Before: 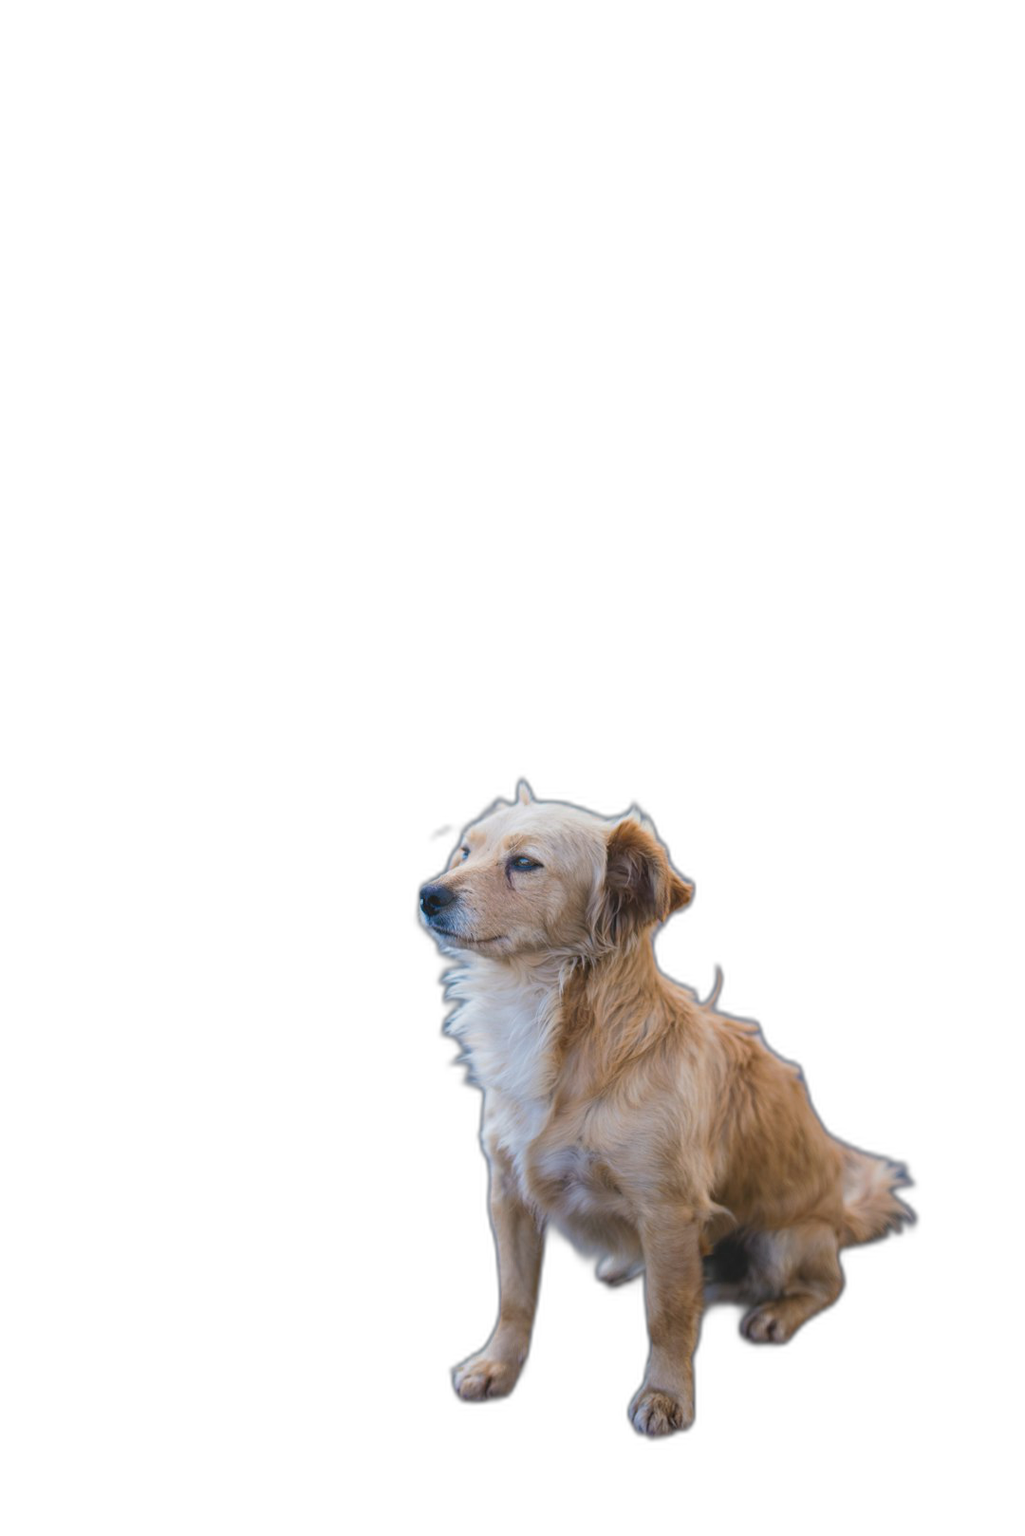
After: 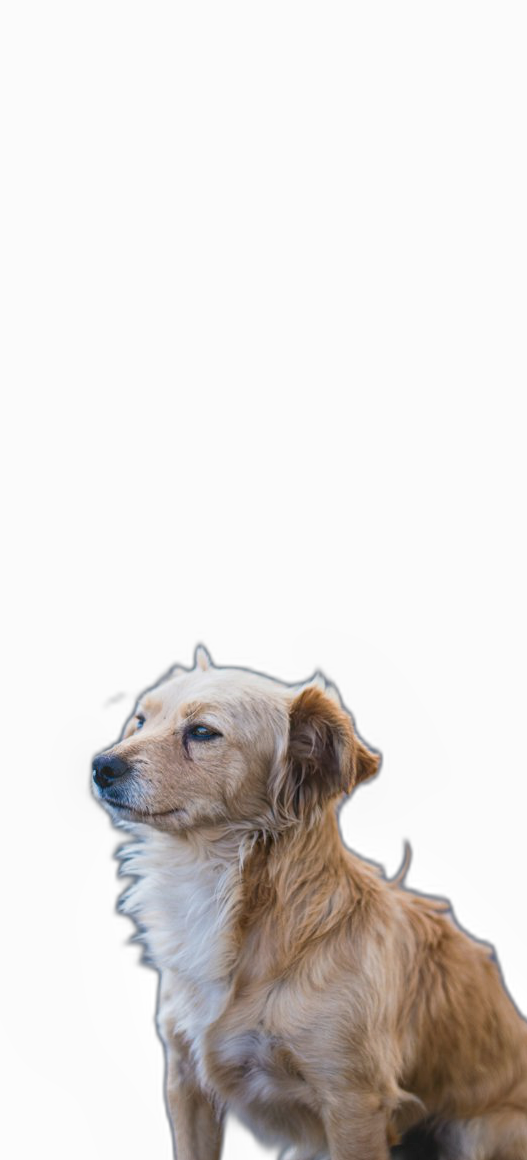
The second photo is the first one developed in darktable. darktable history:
local contrast: on, module defaults
shadows and highlights: shadows -1.36, highlights 38.98
exposure: black level correction 0.001, exposure -0.123 EV, compensate highlight preservation false
crop: left 32.412%, top 10.974%, right 18.76%, bottom 17.323%
